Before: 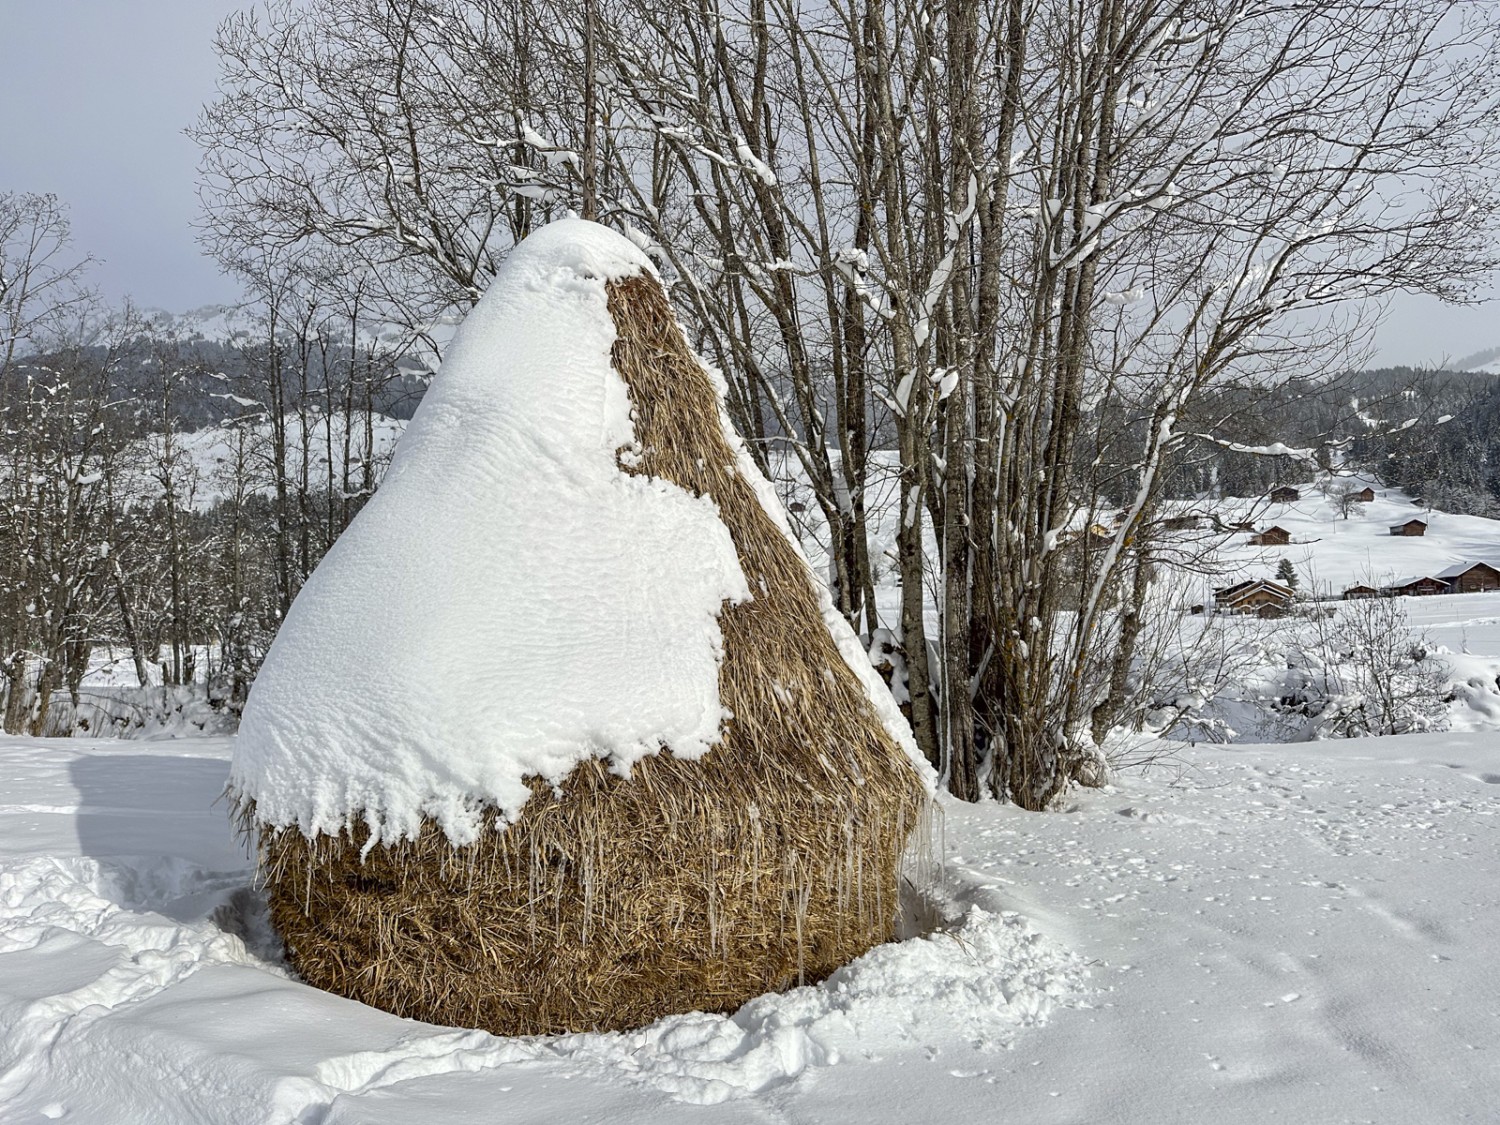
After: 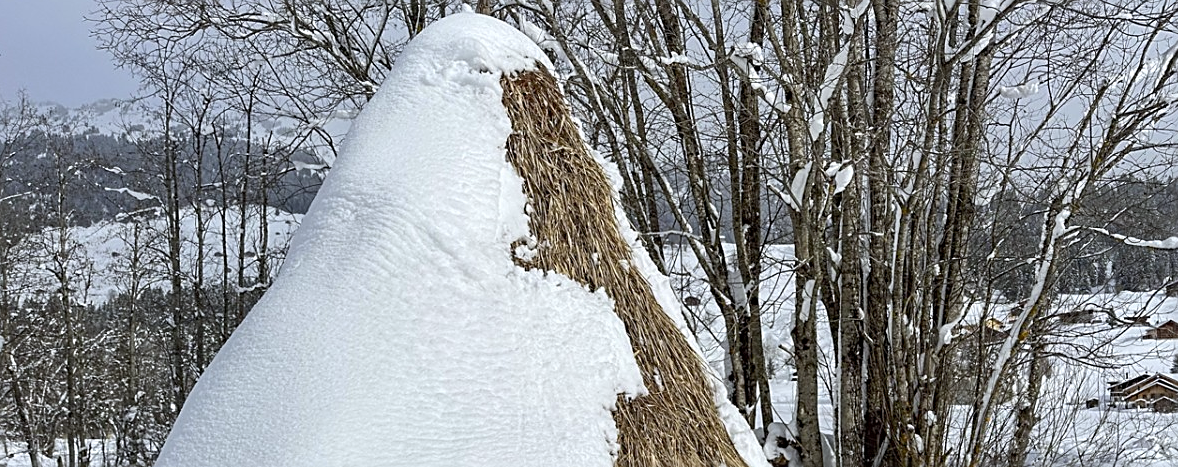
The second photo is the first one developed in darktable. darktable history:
crop: left 7.036%, top 18.398%, right 14.379%, bottom 40.043%
sharpen: on, module defaults
white balance: red 0.974, blue 1.044
